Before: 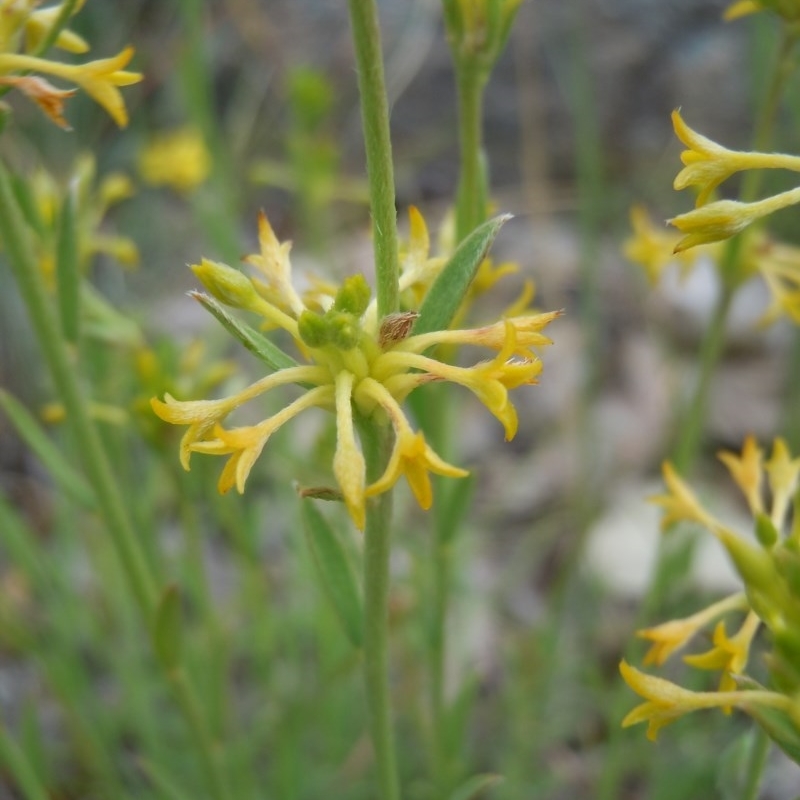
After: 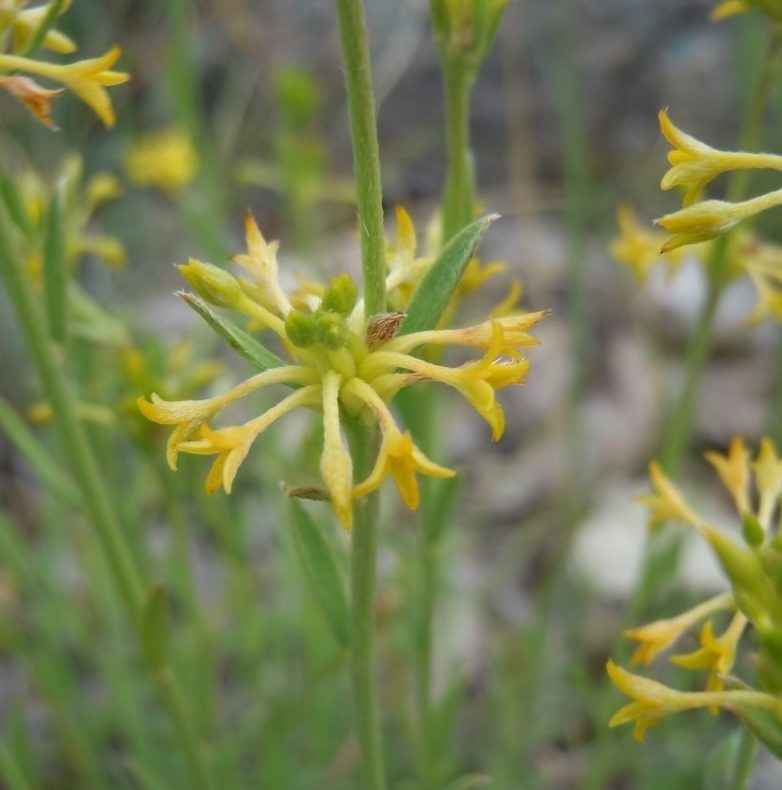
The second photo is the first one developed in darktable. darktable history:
crop and rotate: left 1.65%, right 0.536%, bottom 1.237%
